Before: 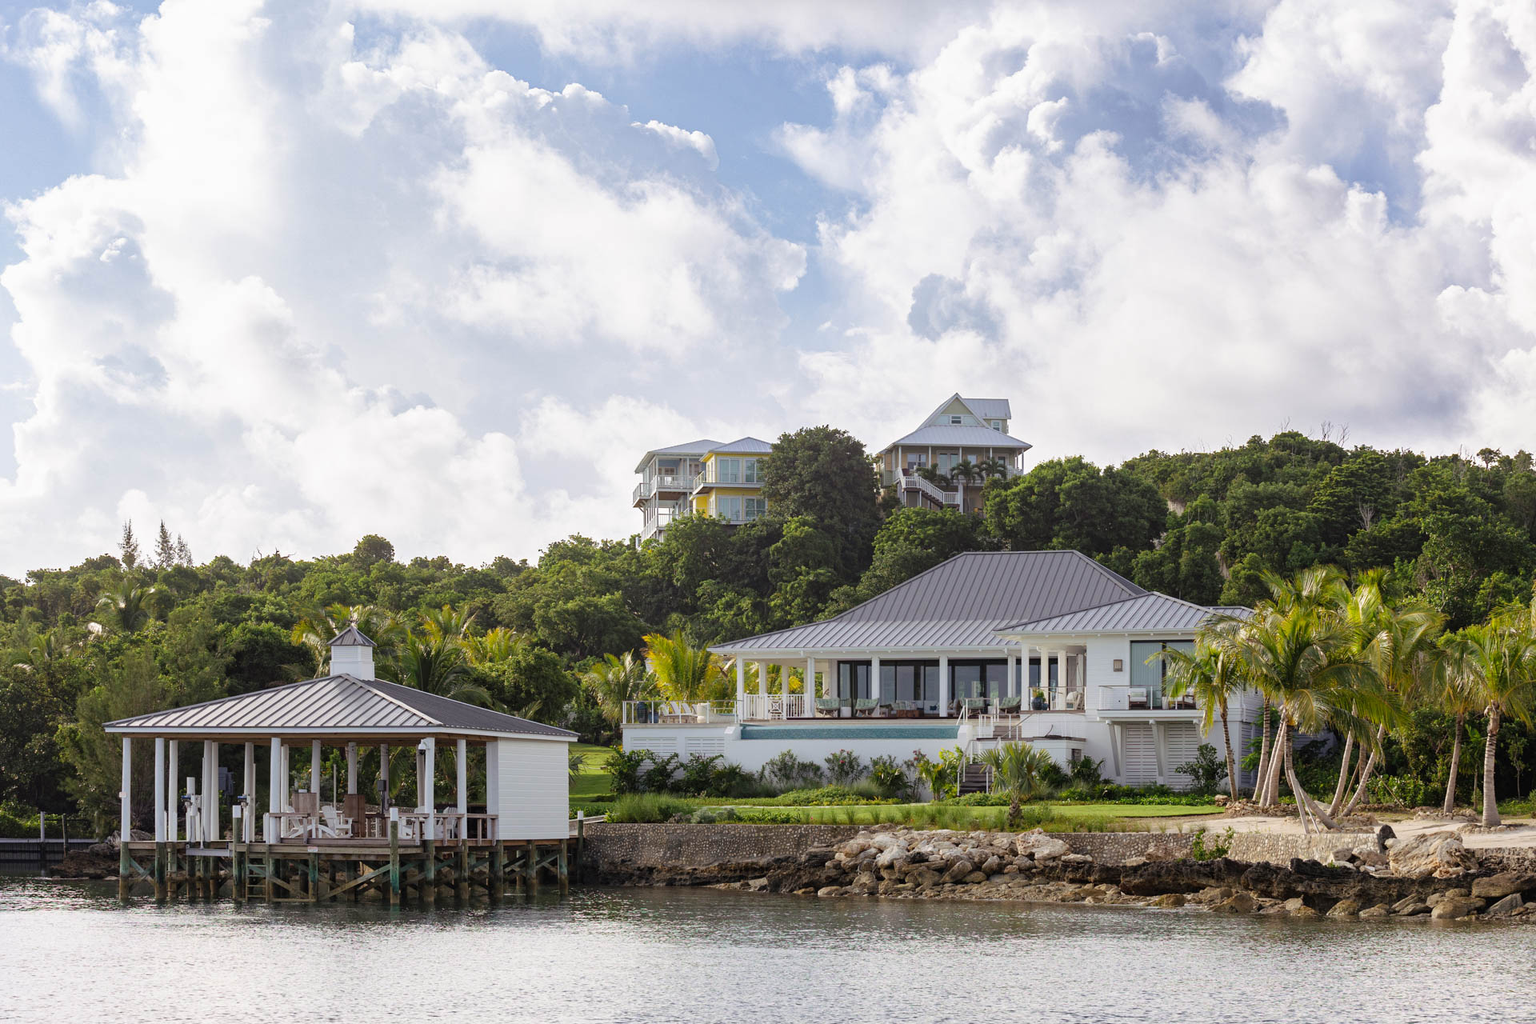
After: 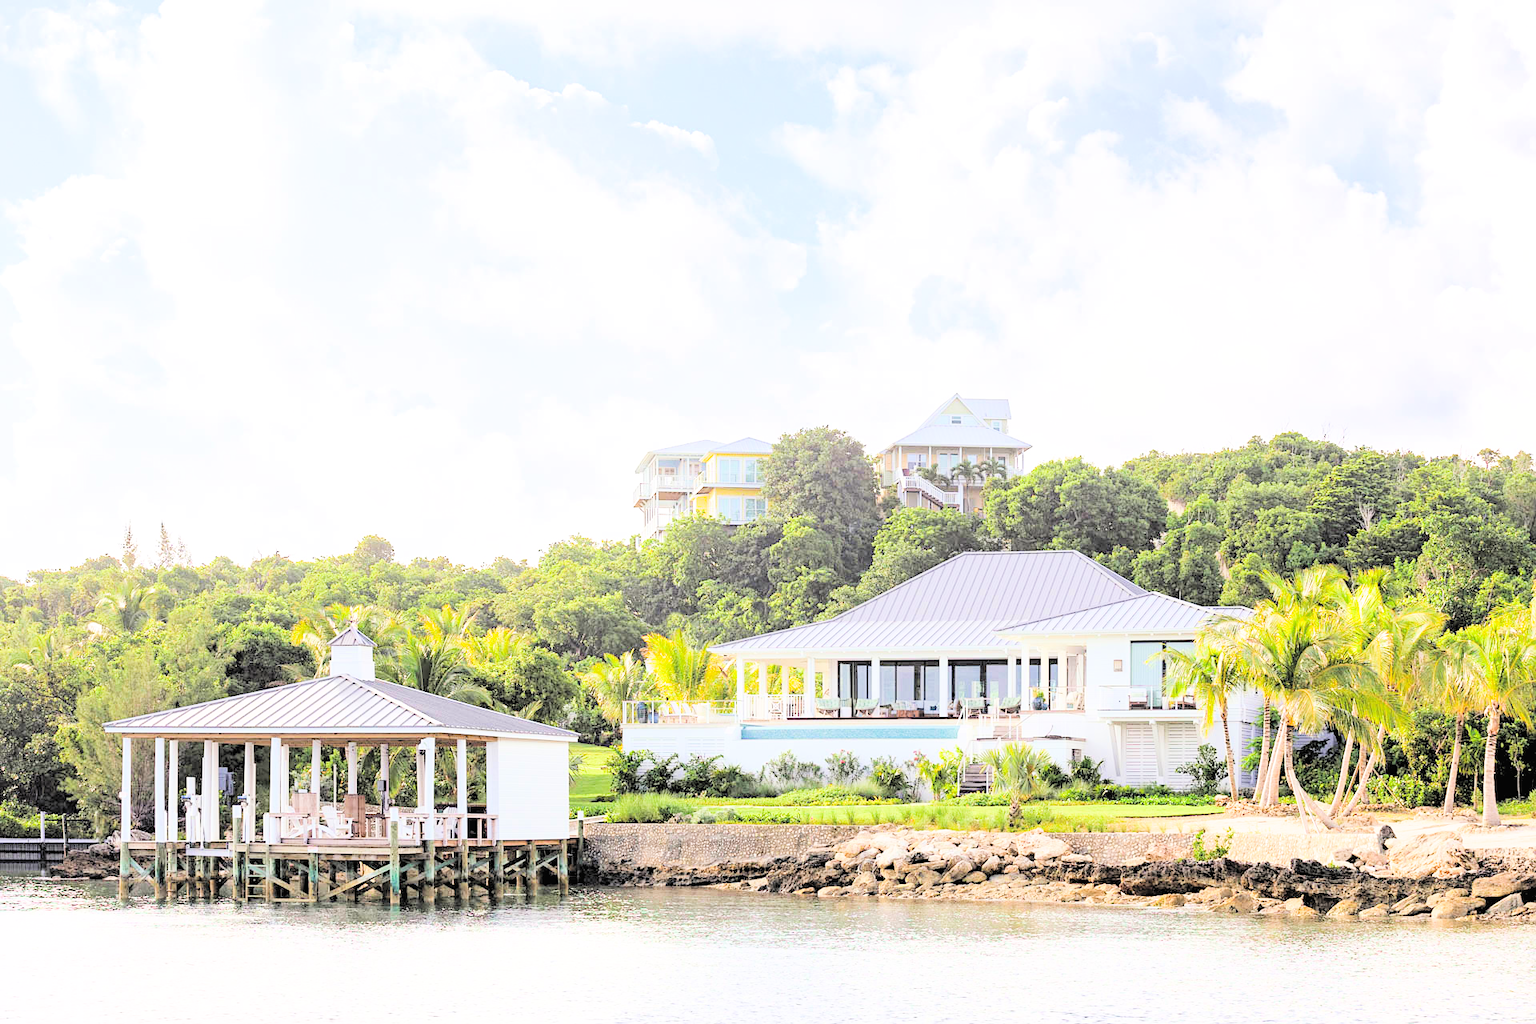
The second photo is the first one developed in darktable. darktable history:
filmic rgb: black relative exposure -2.89 EV, white relative exposure 4.56 EV, hardness 1.76, contrast 1.245, contrast in shadows safe
sharpen: radius 1.23, amount 0.293, threshold 0.021
exposure: exposure 2.272 EV, compensate highlight preservation false
contrast brightness saturation: contrast 0.096, brightness 0.304, saturation 0.148
